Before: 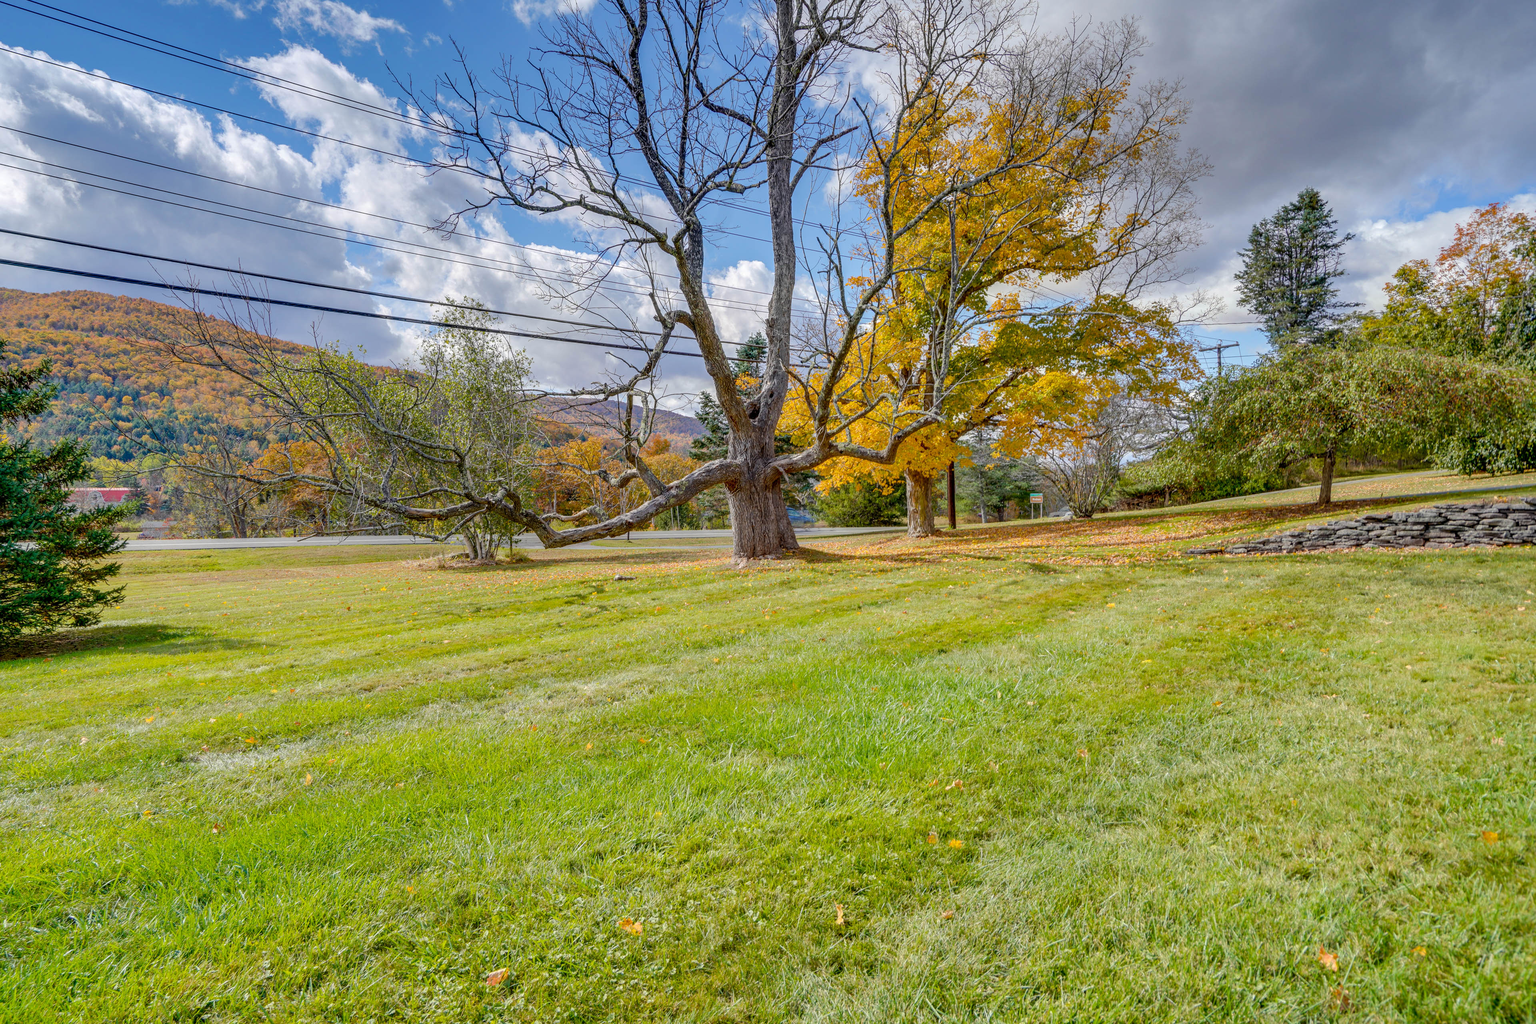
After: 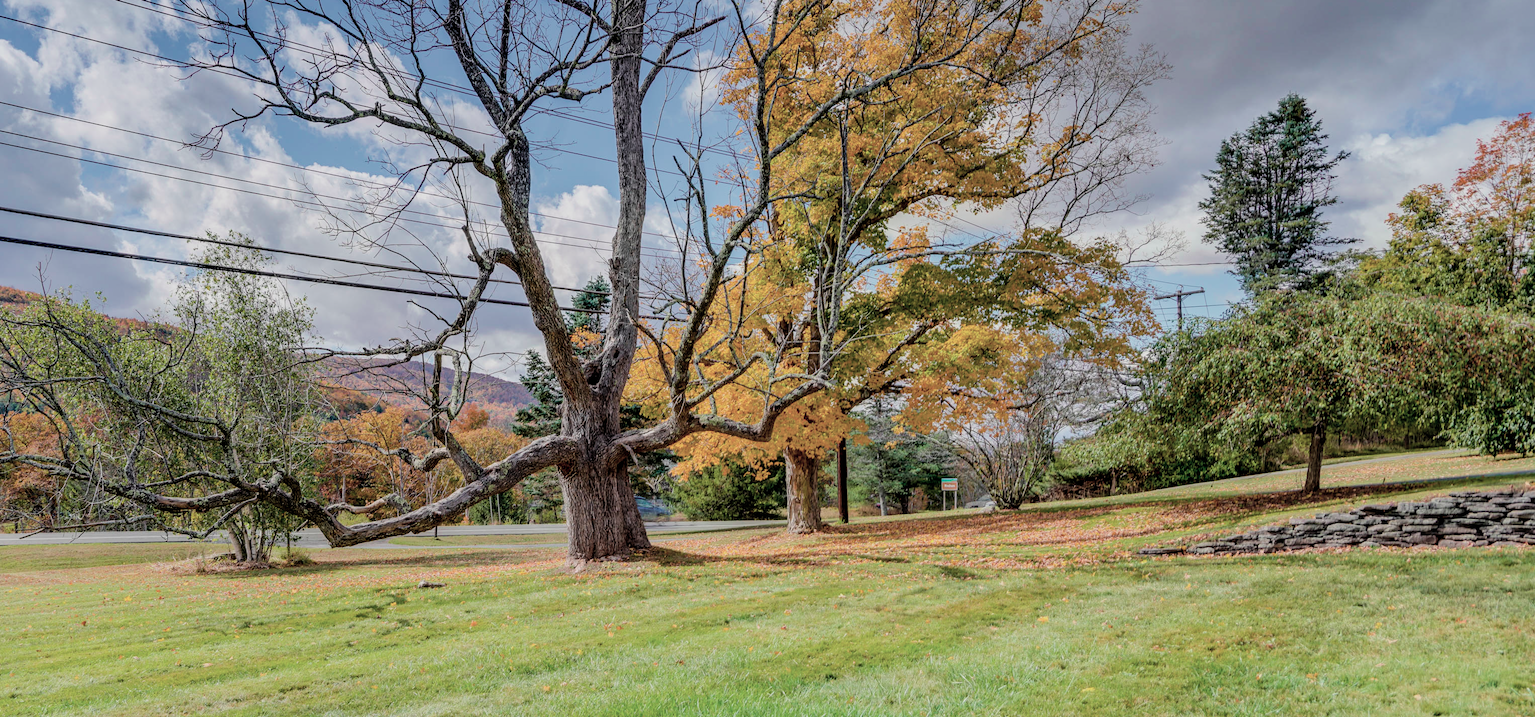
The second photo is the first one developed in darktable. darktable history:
velvia: on, module defaults
filmic rgb: black relative exposure -5 EV, hardness 2.88, contrast 1.2
crop: left 18.38%, top 11.092%, right 2.134%, bottom 33.217%
color contrast: blue-yellow contrast 0.62
